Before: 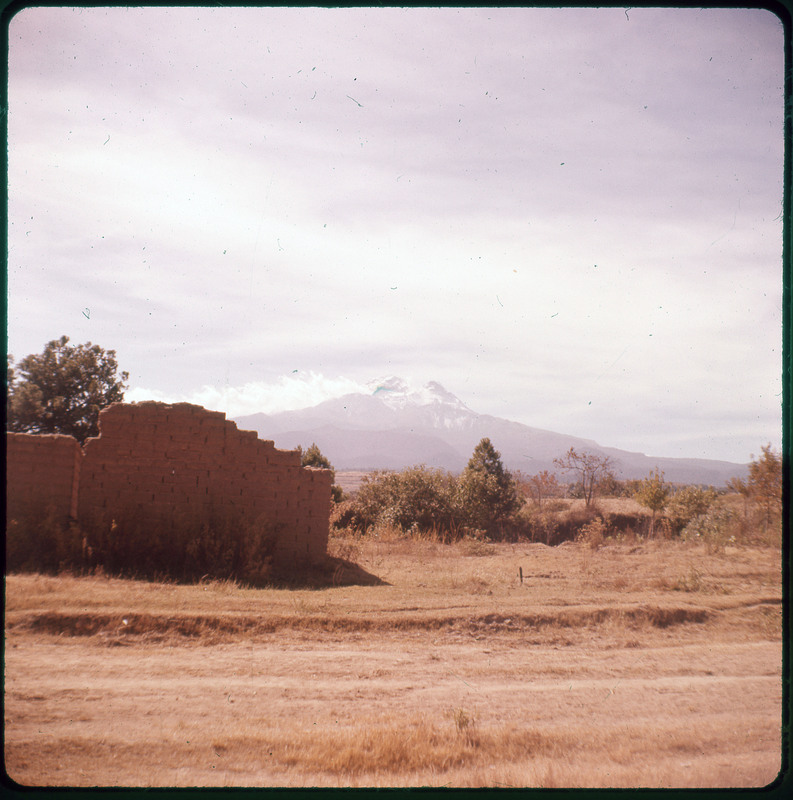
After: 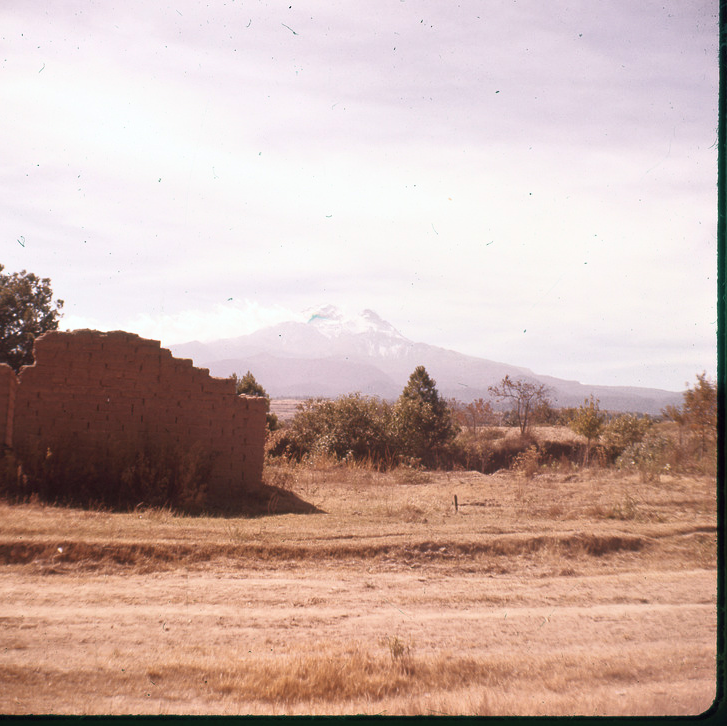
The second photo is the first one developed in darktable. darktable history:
base curve: curves: ch0 [(0, 0) (0.257, 0.25) (0.482, 0.586) (0.757, 0.871) (1, 1)]
crop and rotate: left 8.262%, top 9.226%
shadows and highlights: shadows 37.27, highlights -28.18, soften with gaussian
